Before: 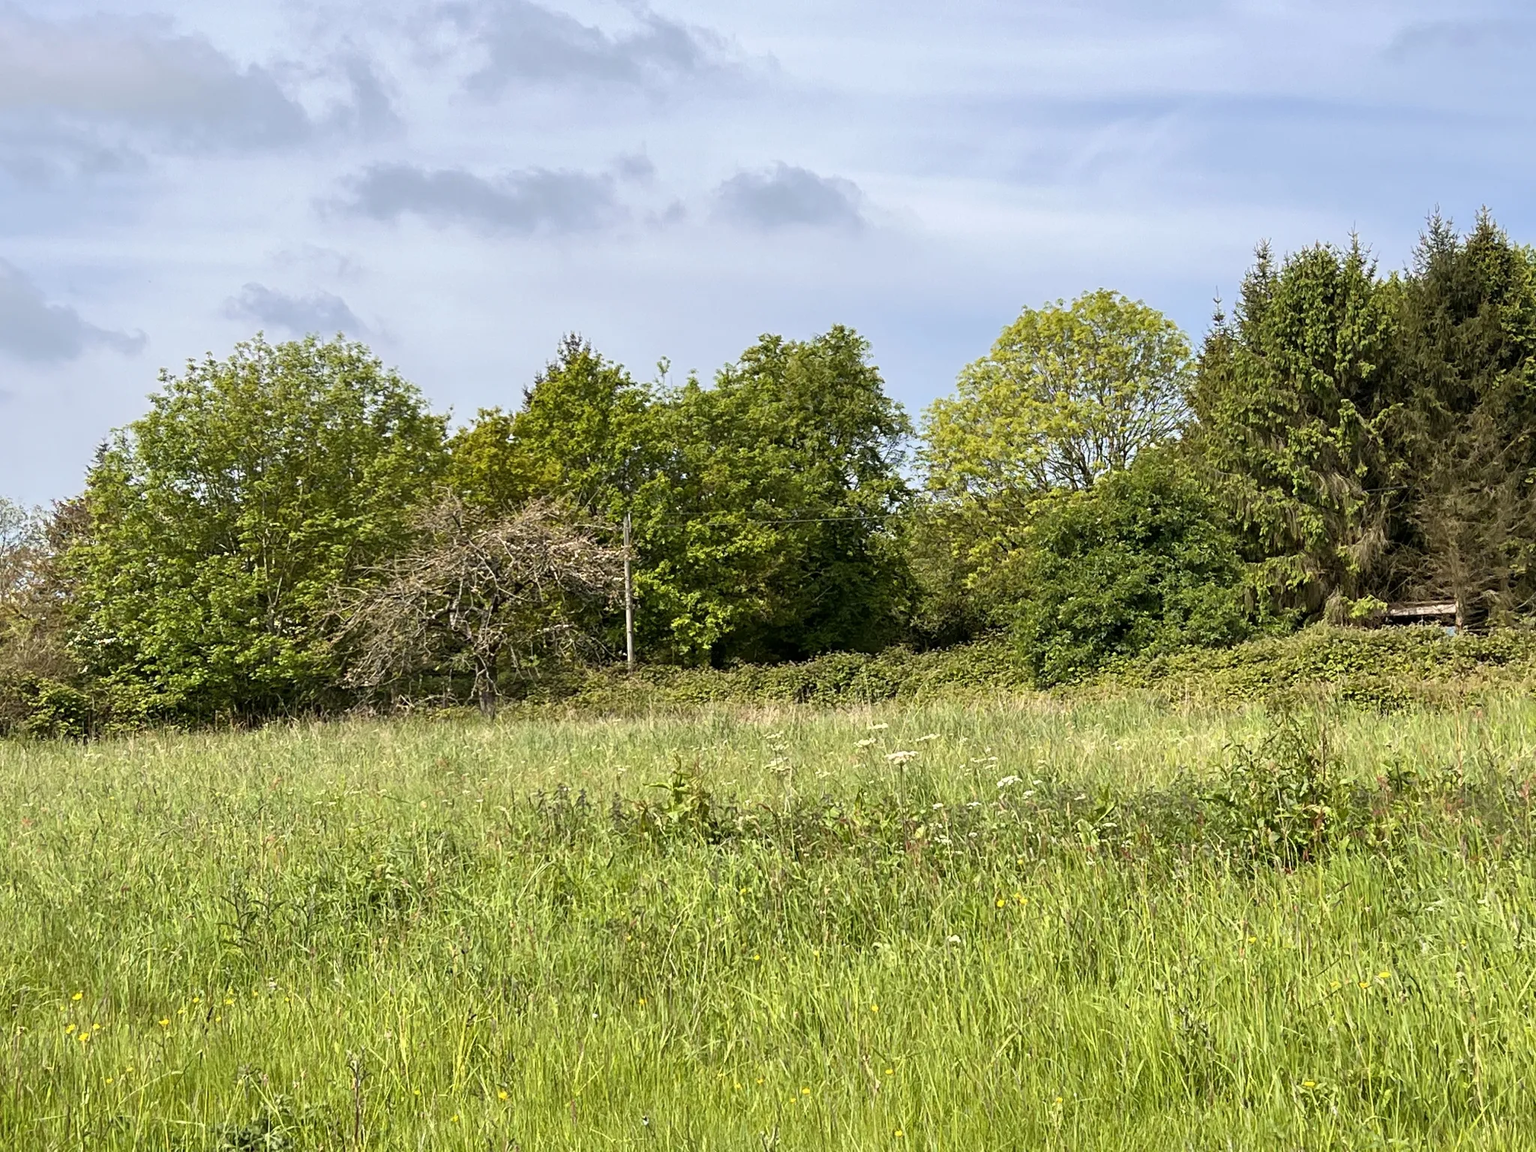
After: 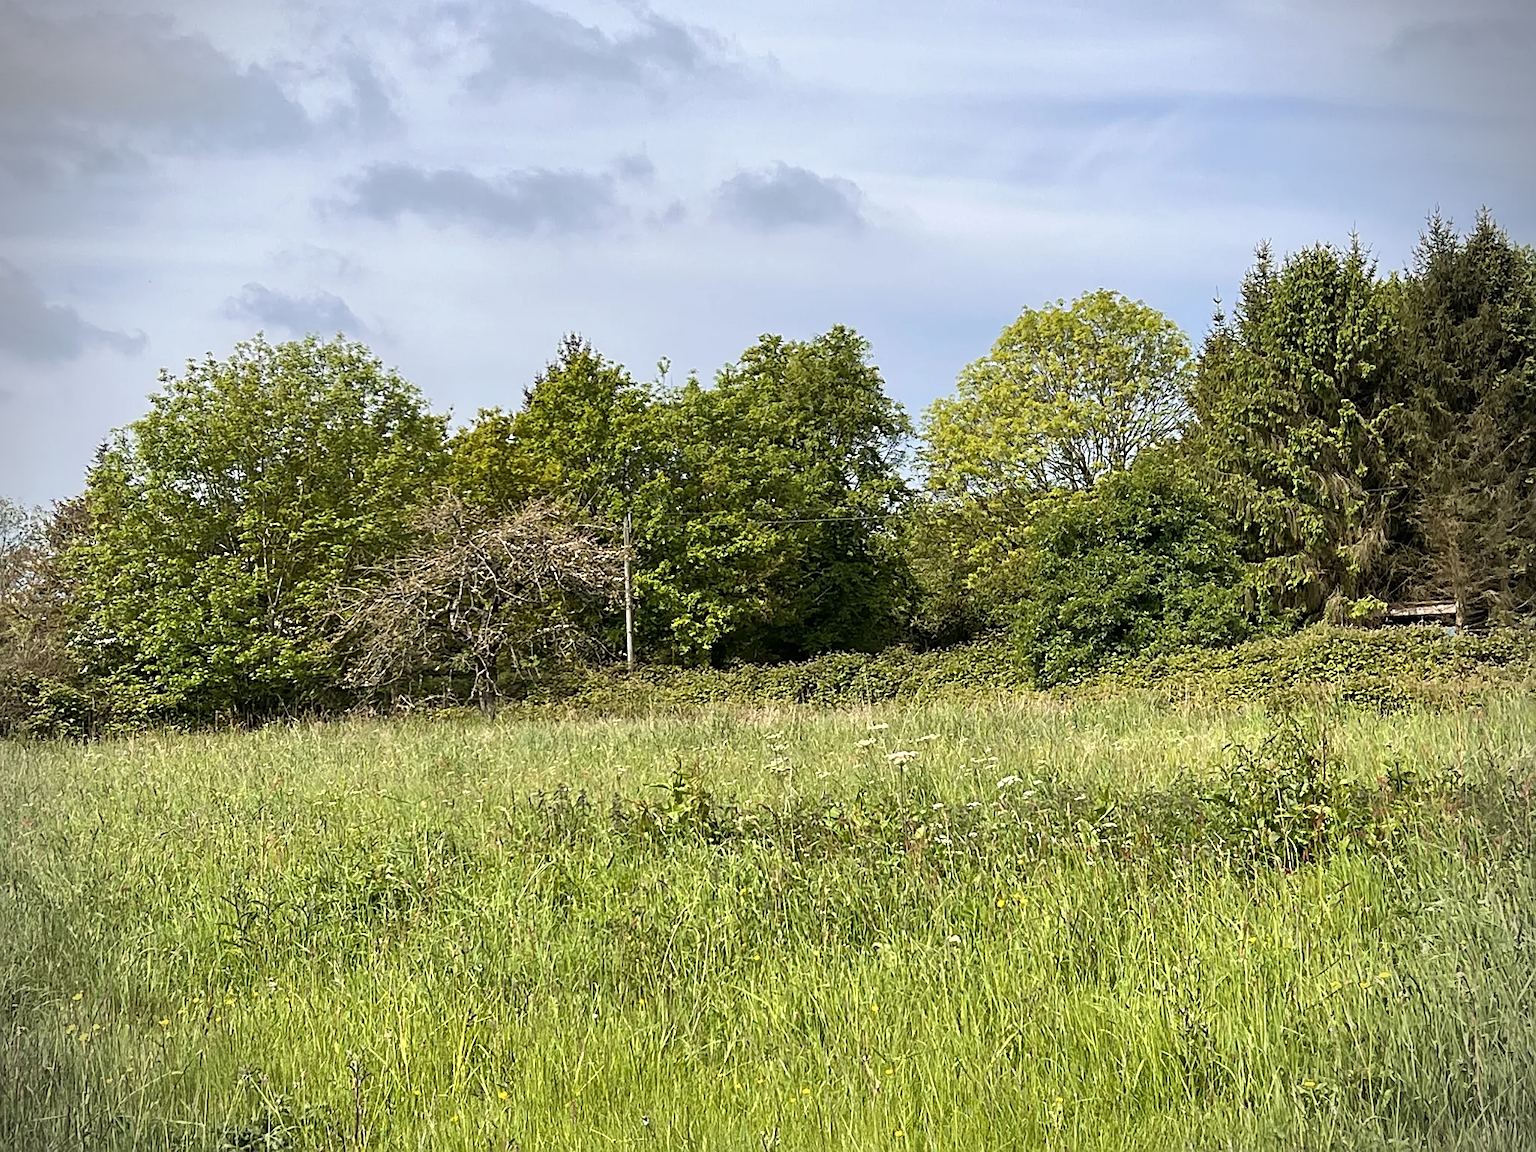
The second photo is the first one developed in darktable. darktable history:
vignetting: dithering 8-bit output, unbound false
sharpen: on, module defaults
